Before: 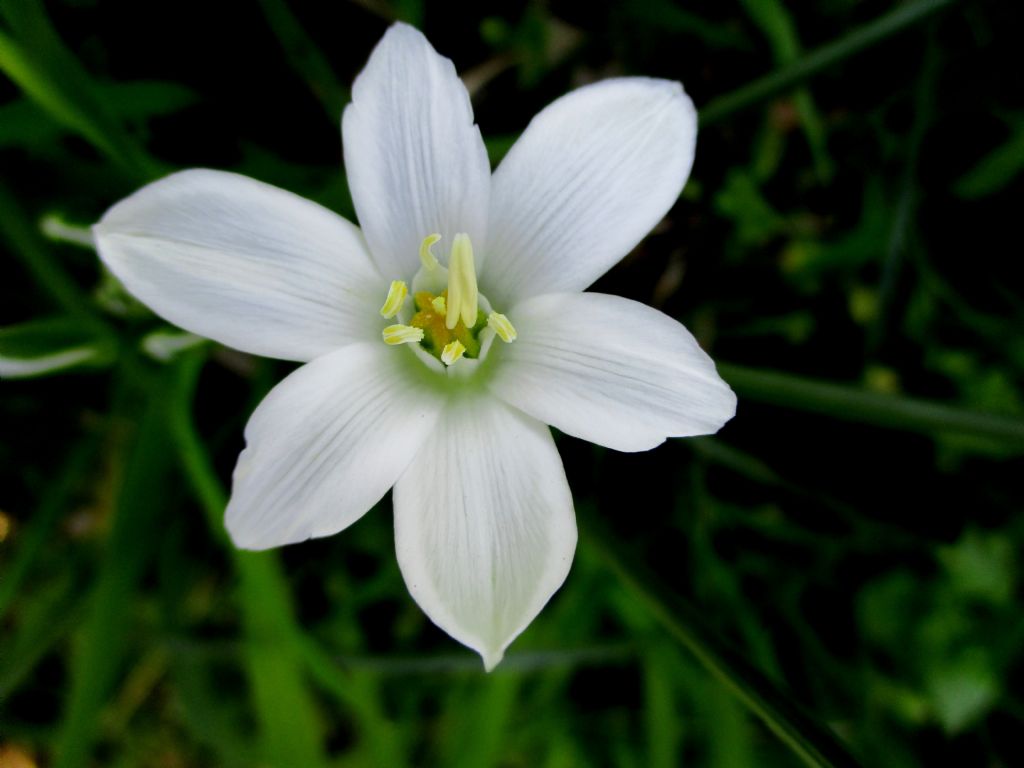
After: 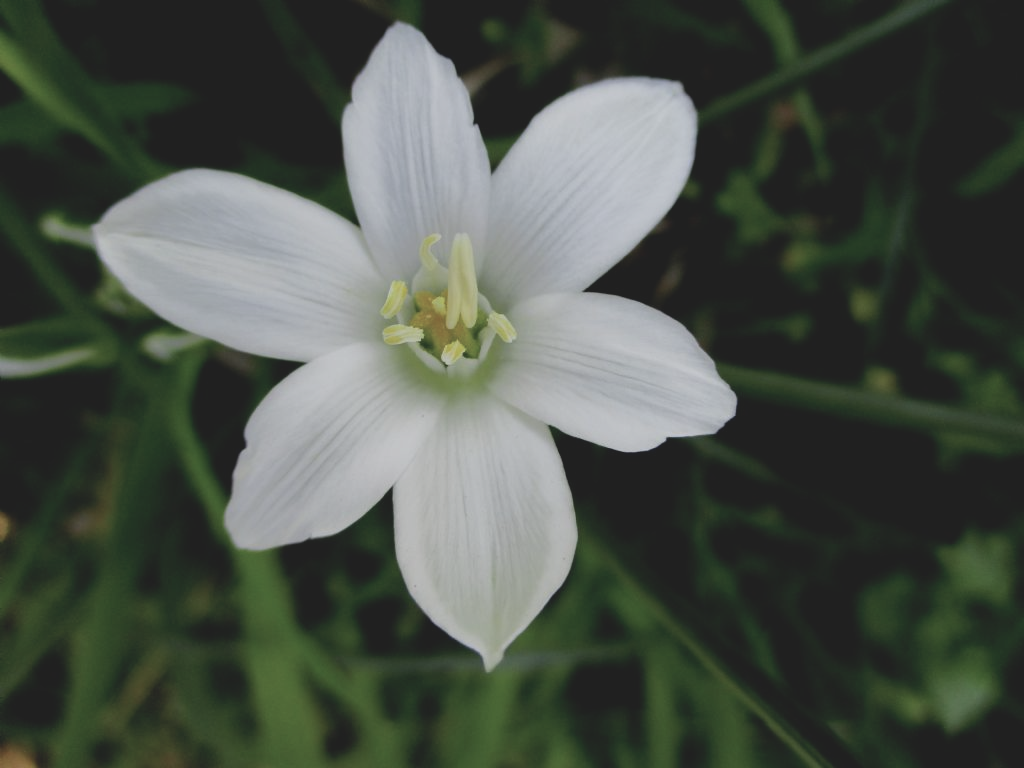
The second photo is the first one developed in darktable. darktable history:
color calibration: illuminant same as pipeline (D50), adaptation XYZ, x 0.345, y 0.358, temperature 5017.67 K
contrast brightness saturation: contrast -0.242, saturation -0.421
